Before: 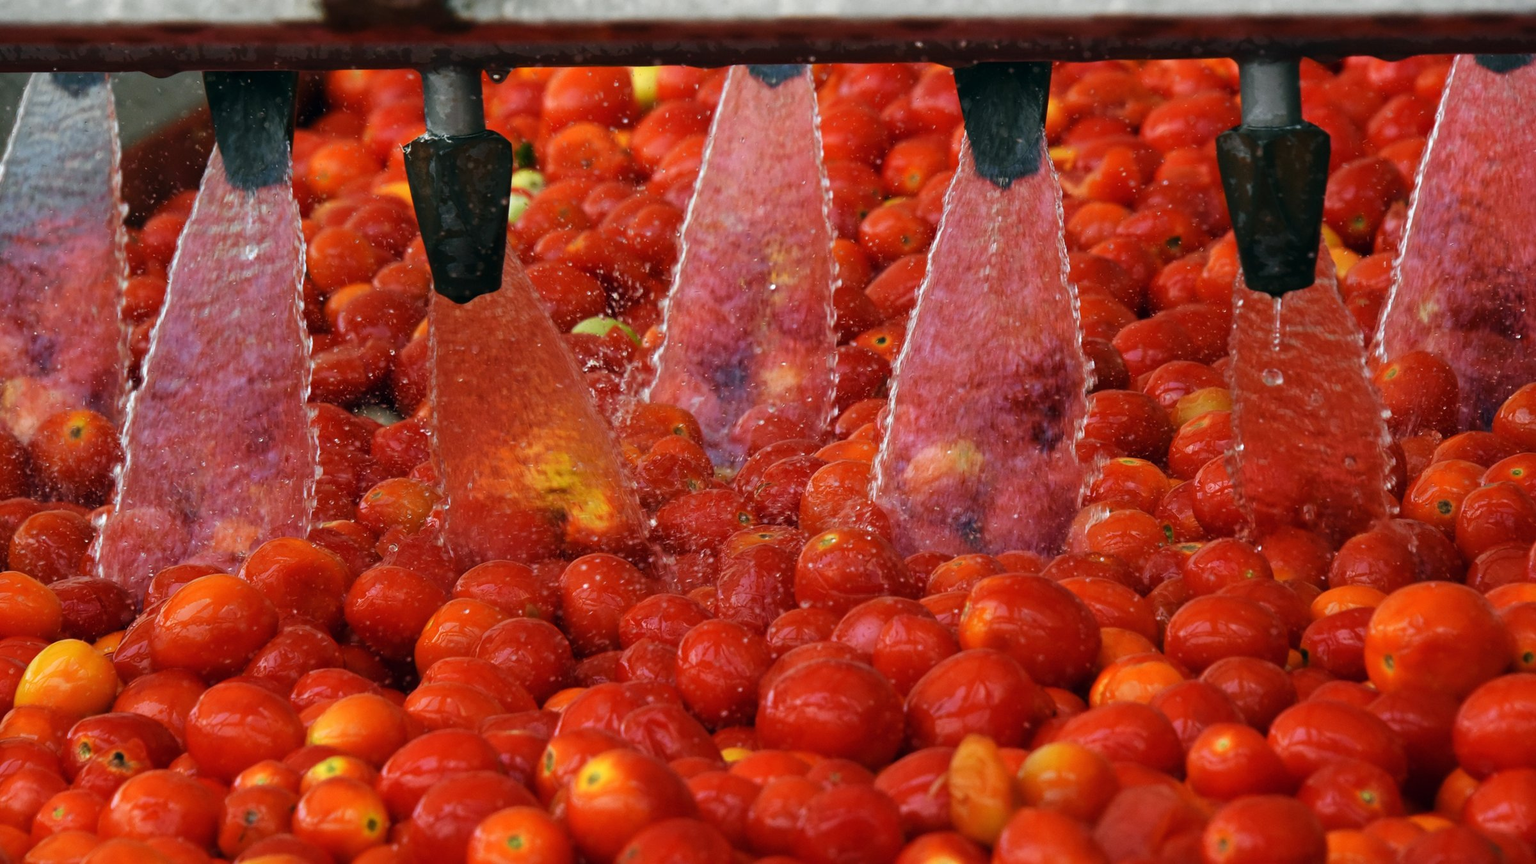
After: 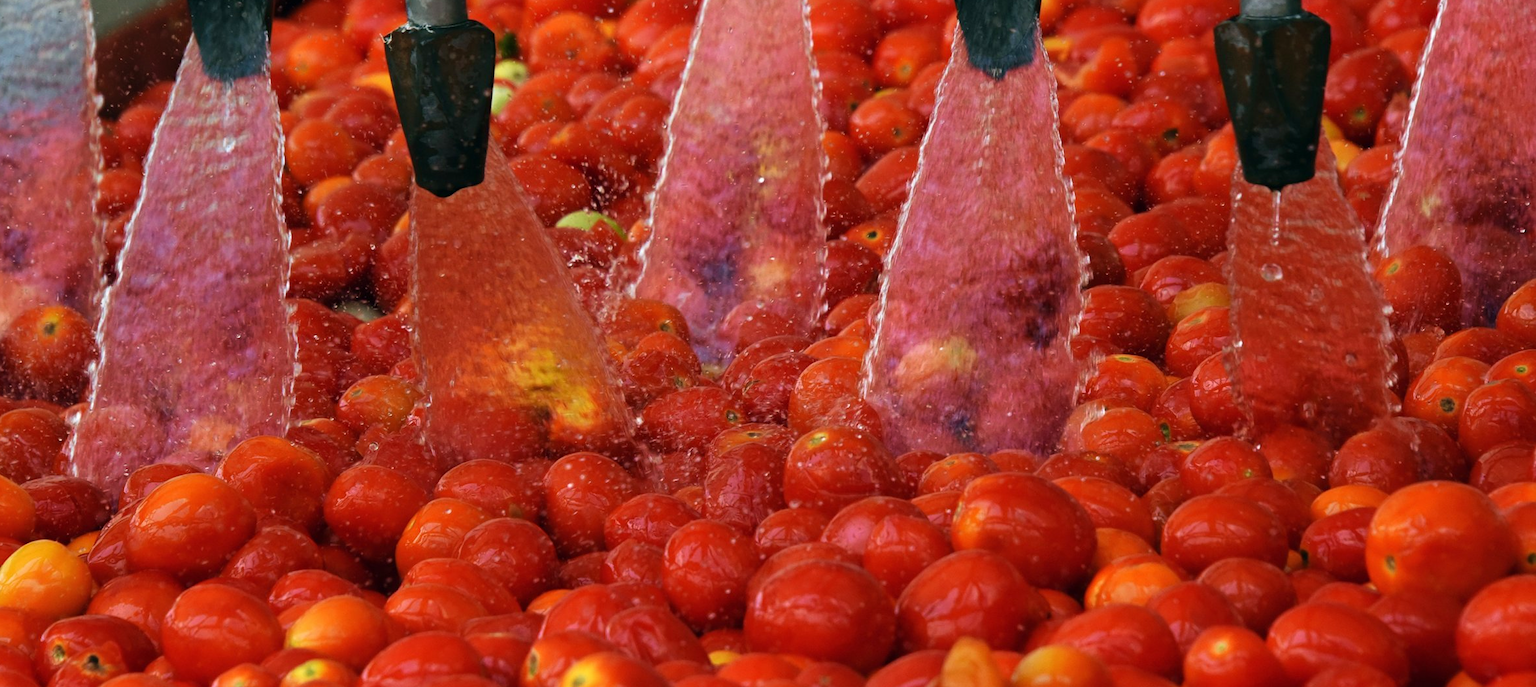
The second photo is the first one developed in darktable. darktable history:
velvia: on, module defaults
crop and rotate: left 1.814%, top 12.818%, right 0.25%, bottom 9.225%
